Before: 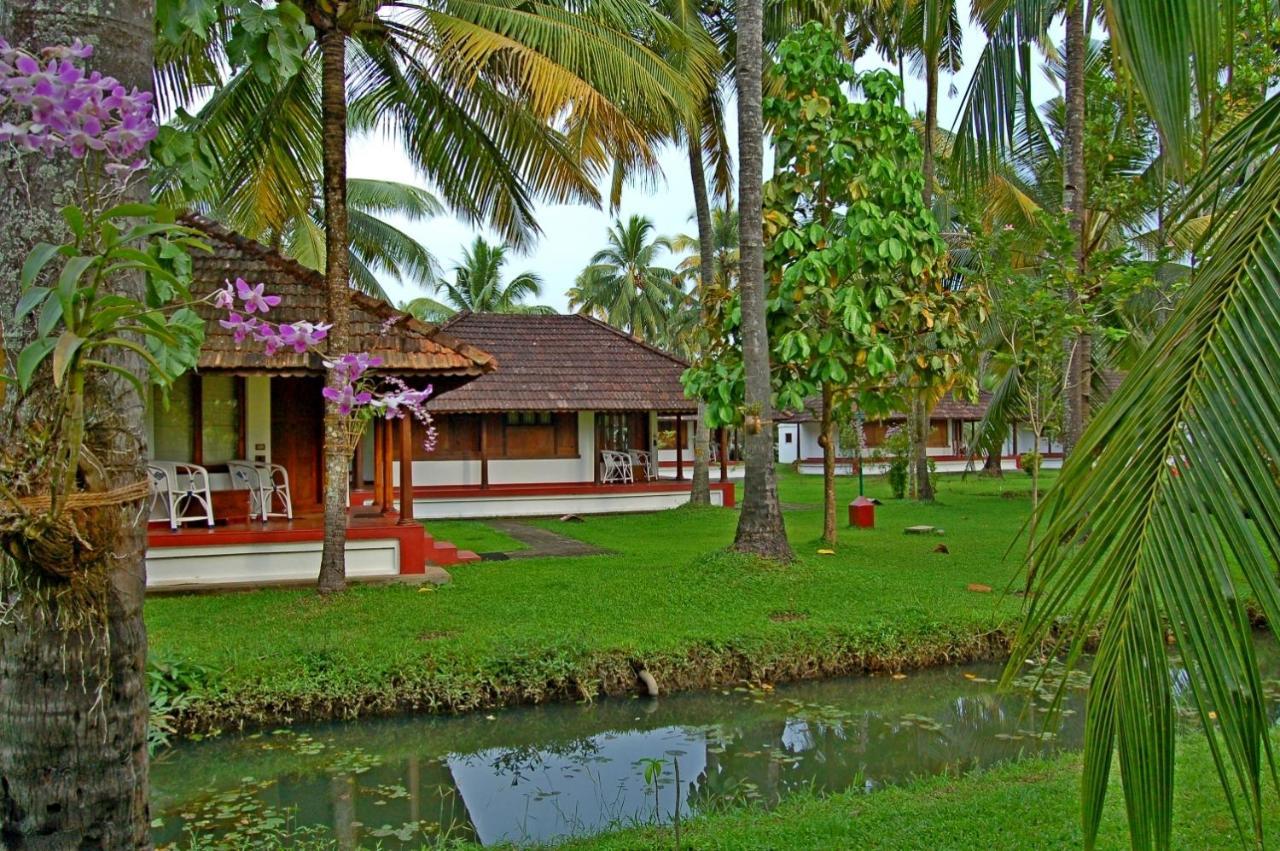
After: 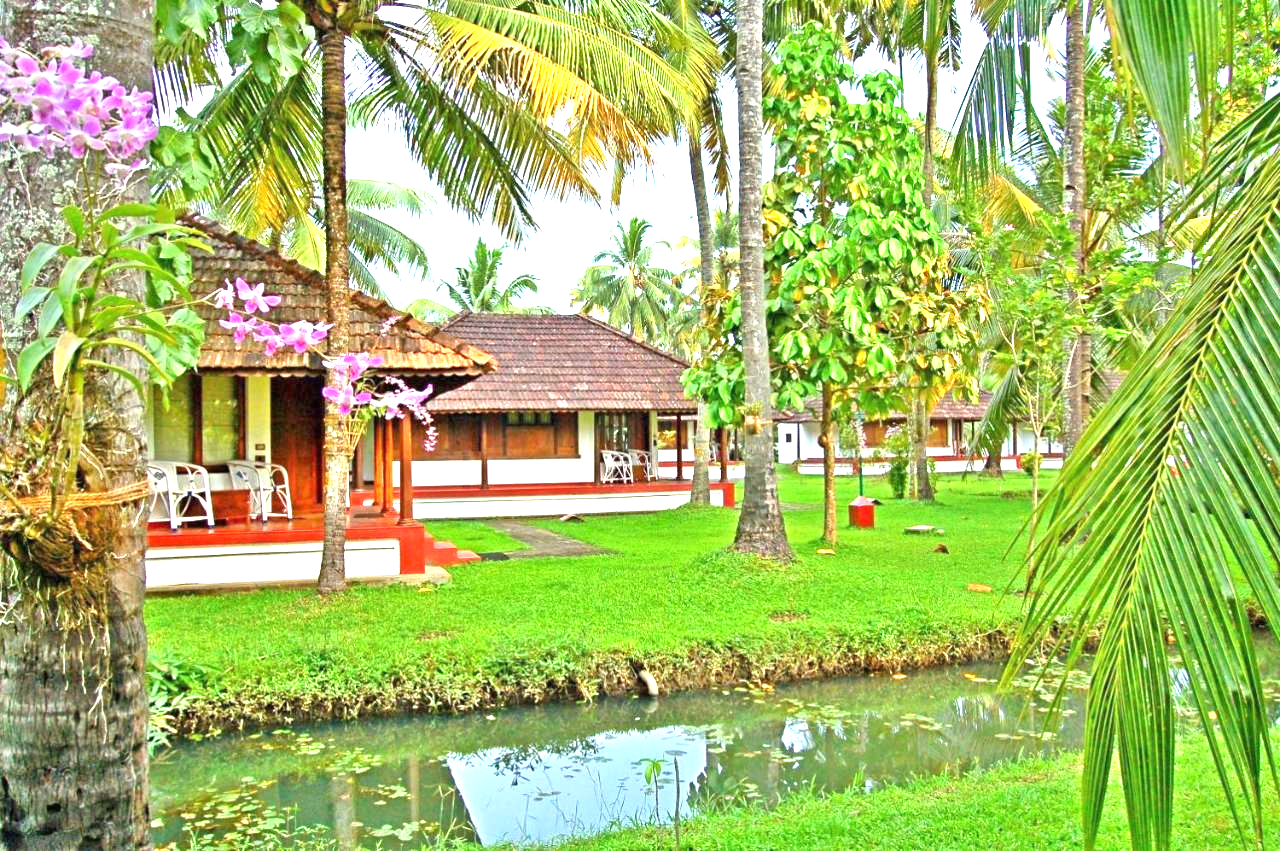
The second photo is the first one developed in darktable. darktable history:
exposure: black level correction 0, exposure 2.11 EV, compensate highlight preservation false
